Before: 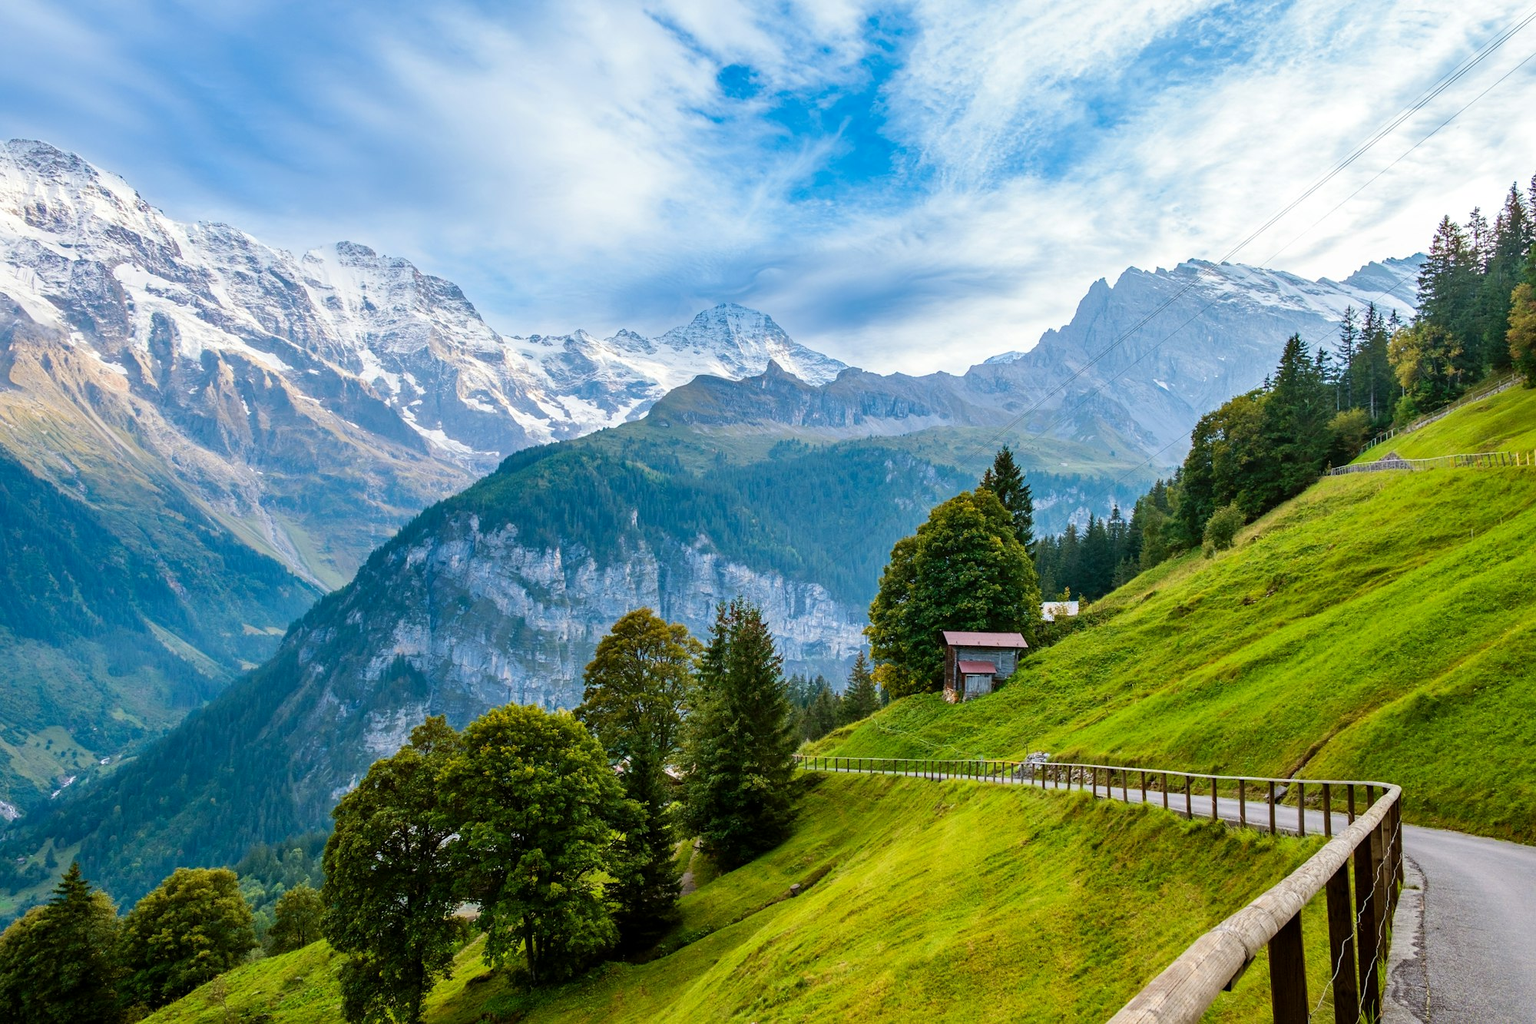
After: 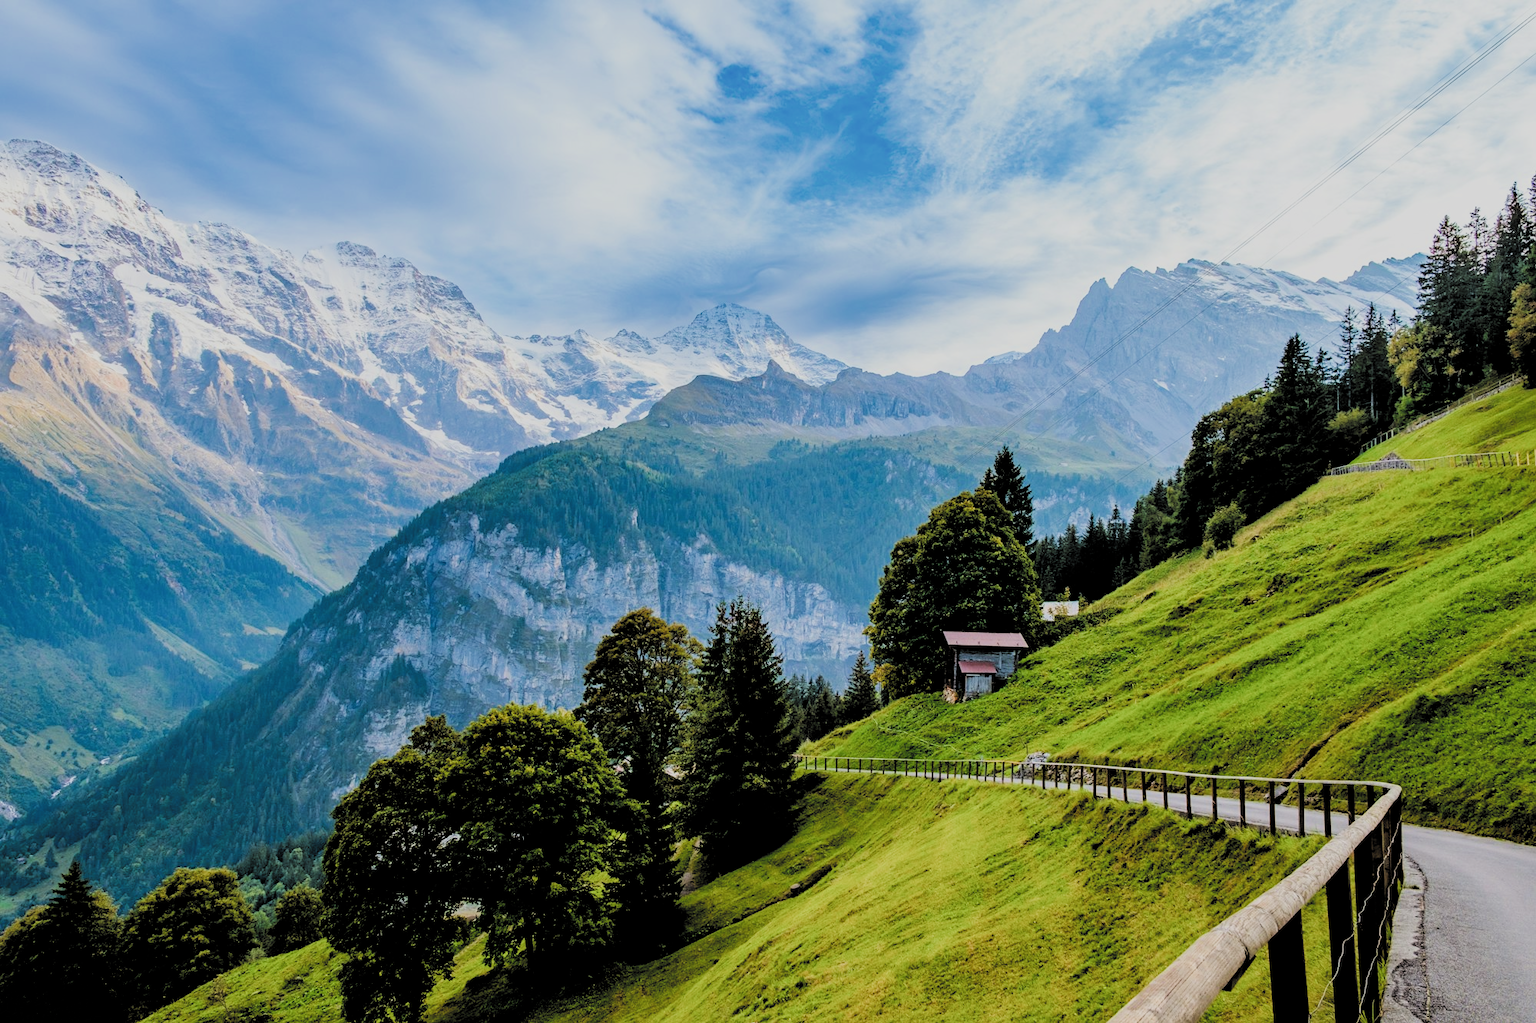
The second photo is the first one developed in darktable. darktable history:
filmic rgb: black relative exposure -2.82 EV, white relative exposure 4.56 EV, hardness 1.74, contrast 1.262, add noise in highlights 0.001, color science v3 (2019), use custom middle-gray values true, contrast in highlights soft
local contrast: mode bilateral grid, contrast 20, coarseness 50, detail 101%, midtone range 0.2
